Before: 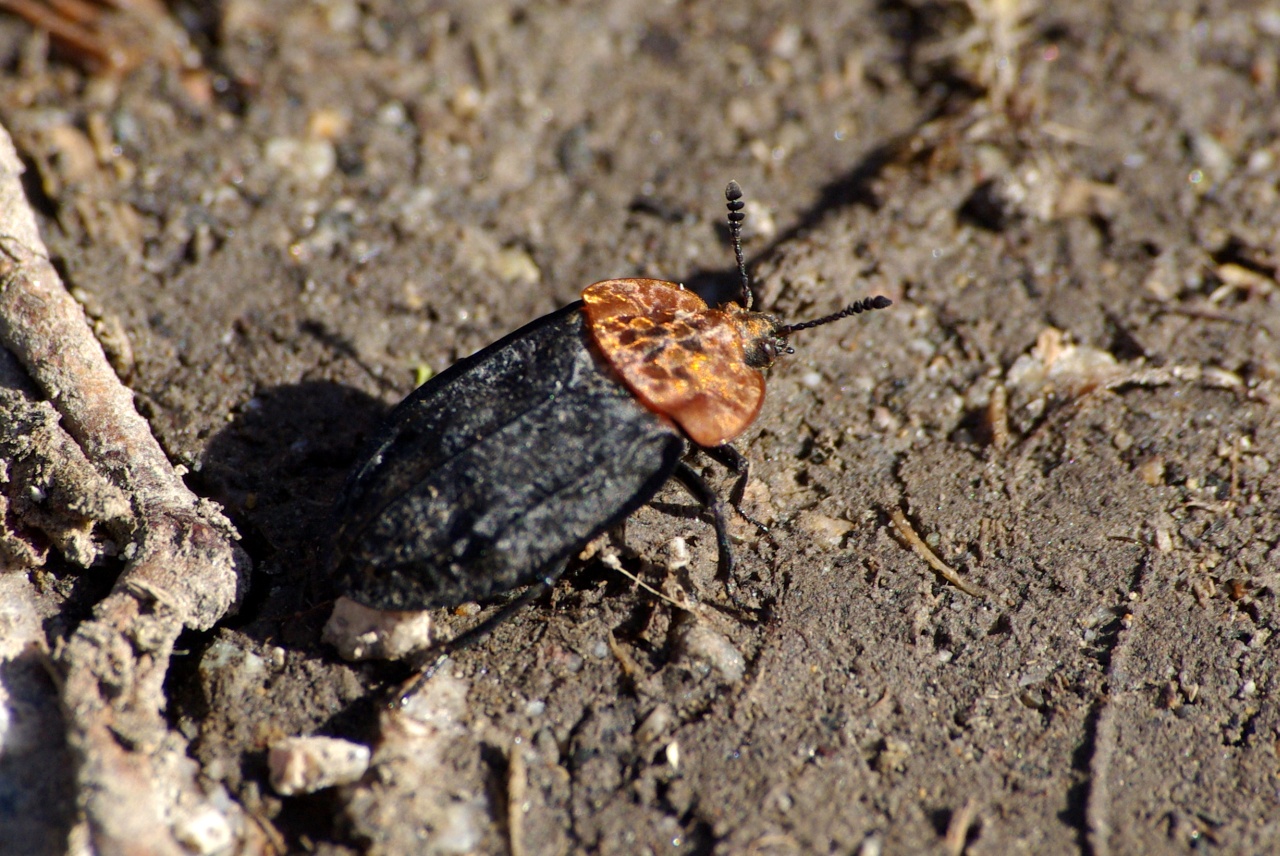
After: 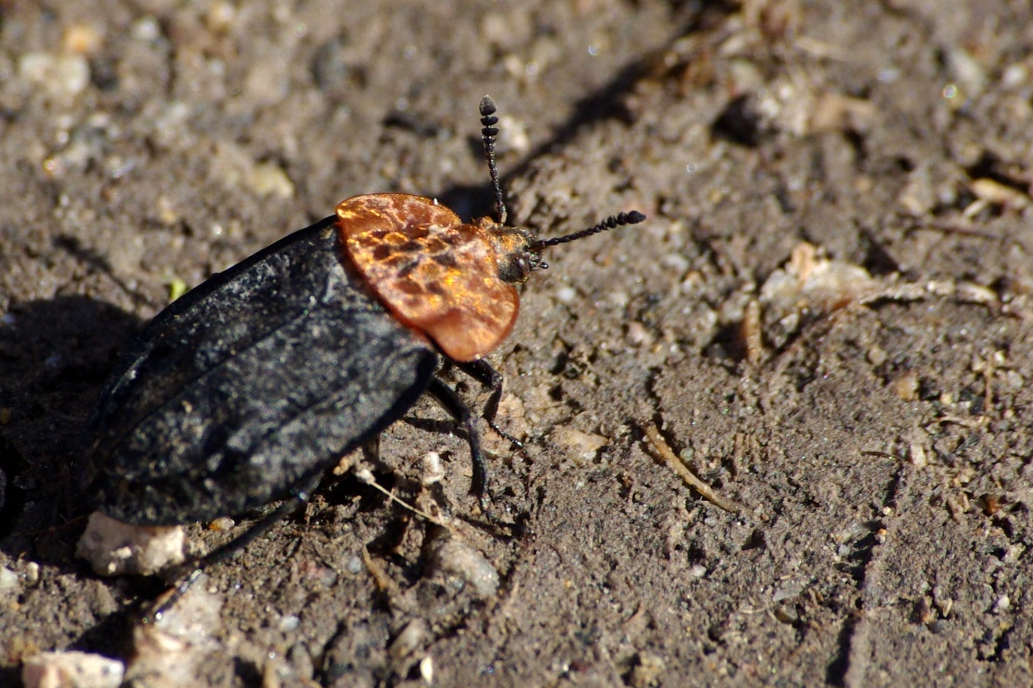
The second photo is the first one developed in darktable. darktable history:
crop: left 19.252%, top 9.941%, right 0%, bottom 9.645%
exposure: compensate exposure bias true, compensate highlight preservation false
